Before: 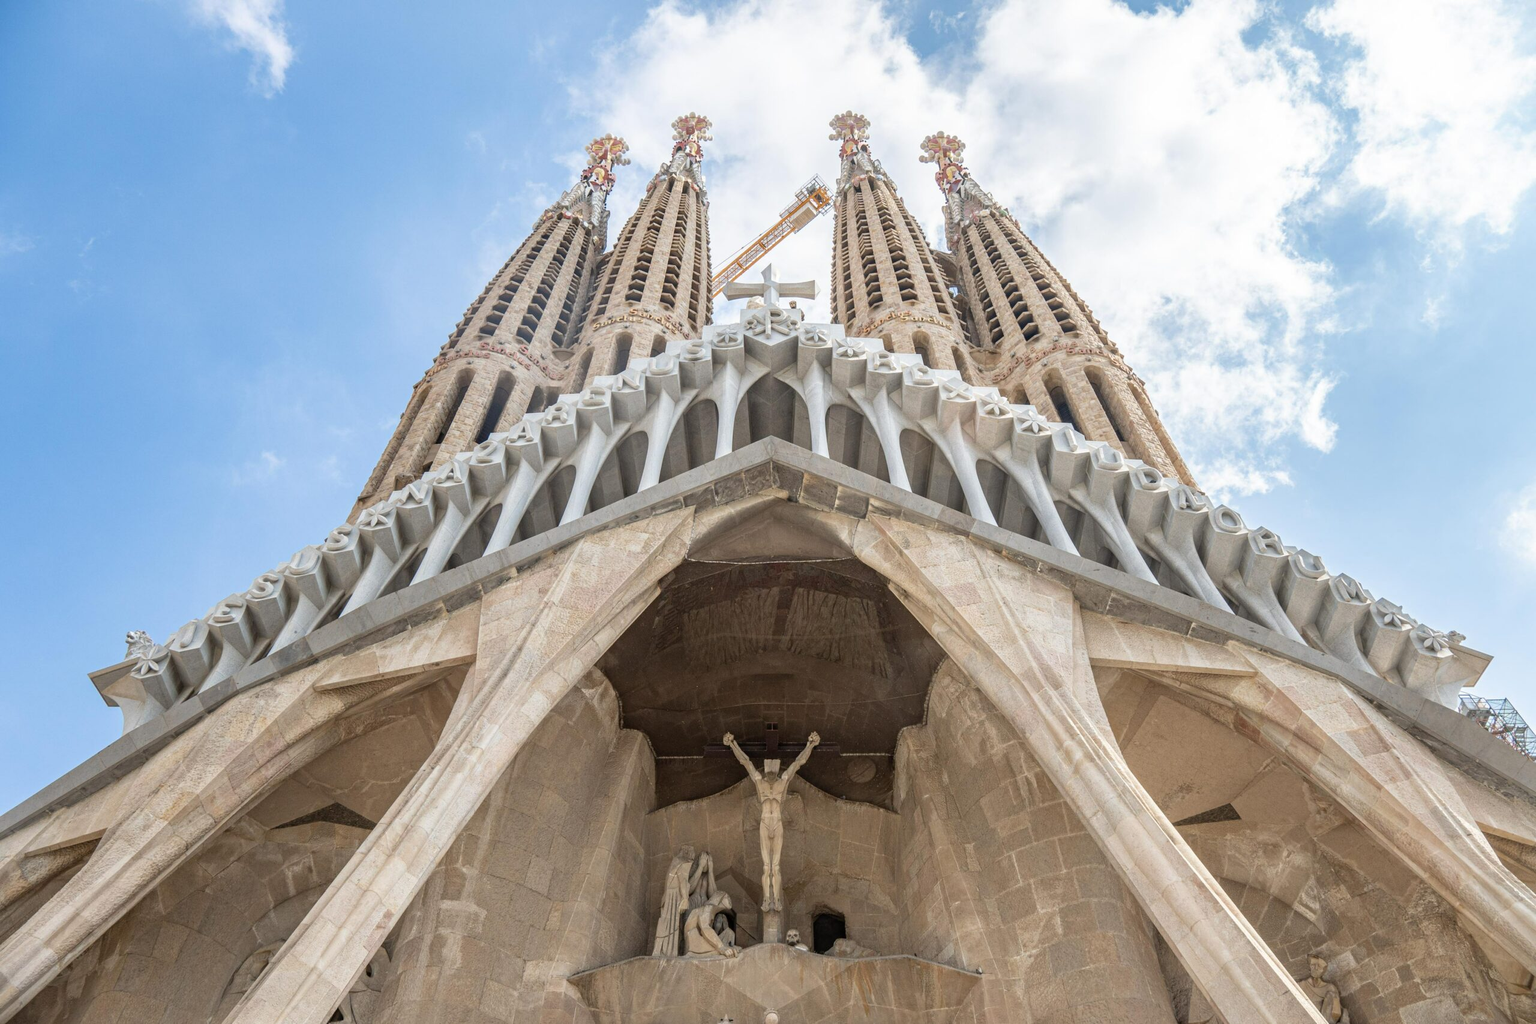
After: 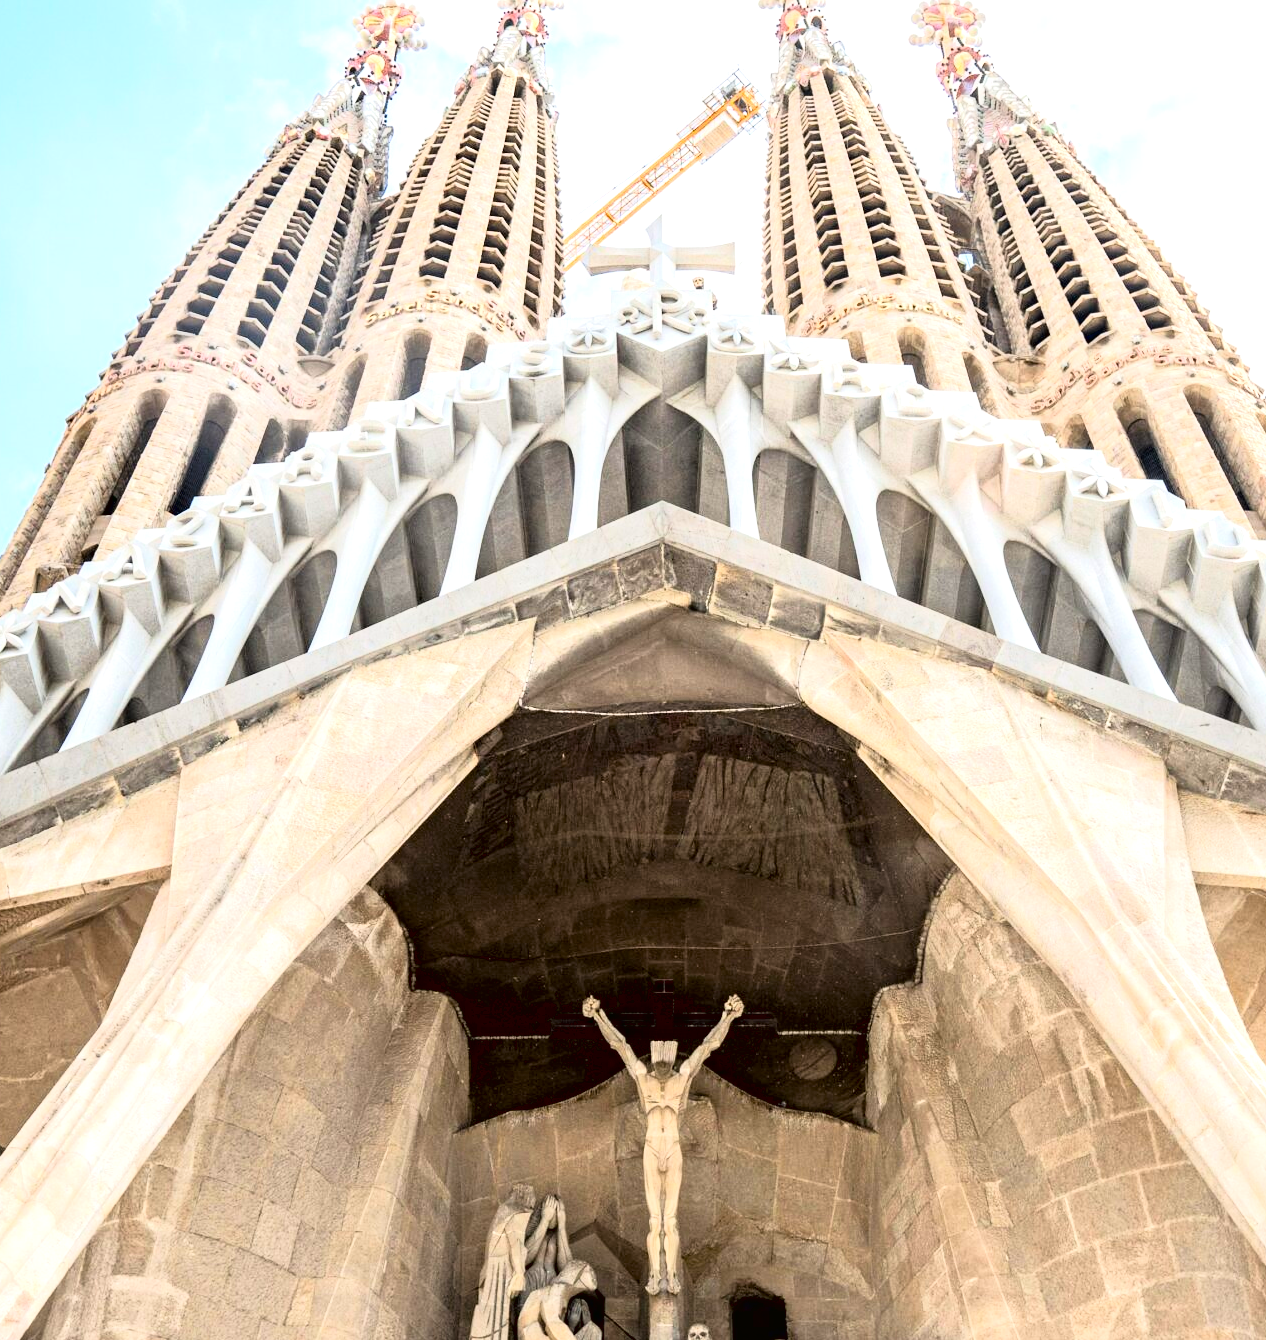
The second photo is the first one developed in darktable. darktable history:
exposure: black level correction 0.012, exposure 0.7 EV, compensate exposure bias true, compensate highlight preservation false
tone curve: curves: ch0 [(0.016, 0.011) (0.084, 0.026) (0.469, 0.508) (0.721, 0.862) (1, 1)], color space Lab, linked channels, preserve colors none
crop and rotate: angle 0.02°, left 24.353%, top 13.219%, right 26.156%, bottom 8.224%
